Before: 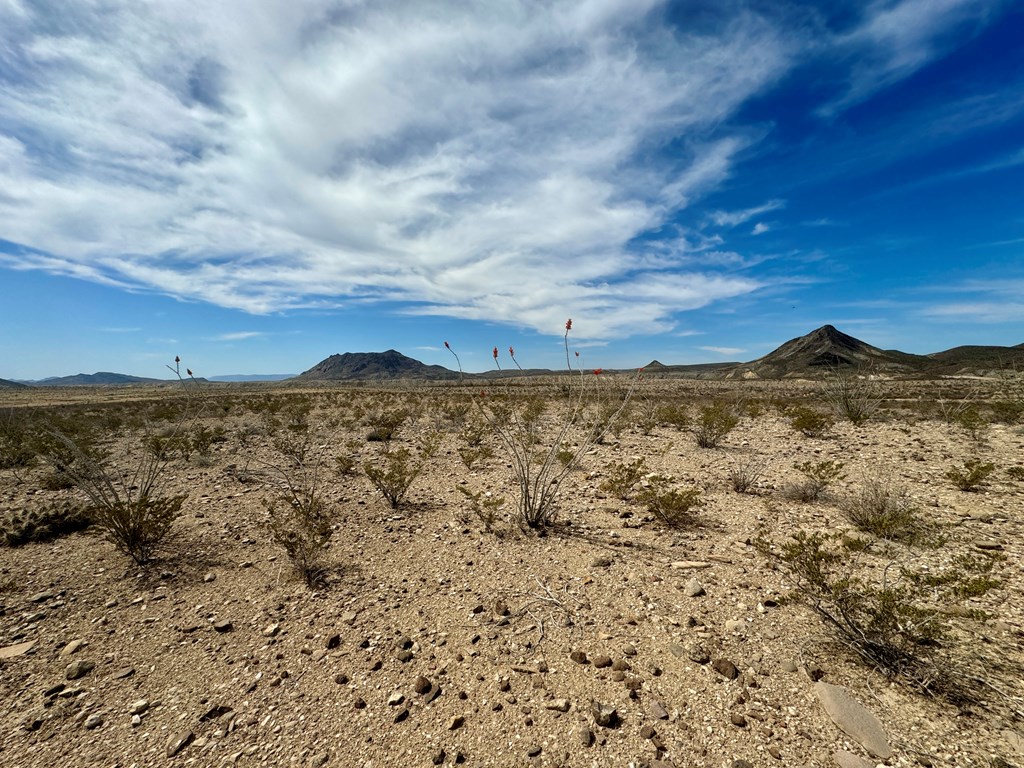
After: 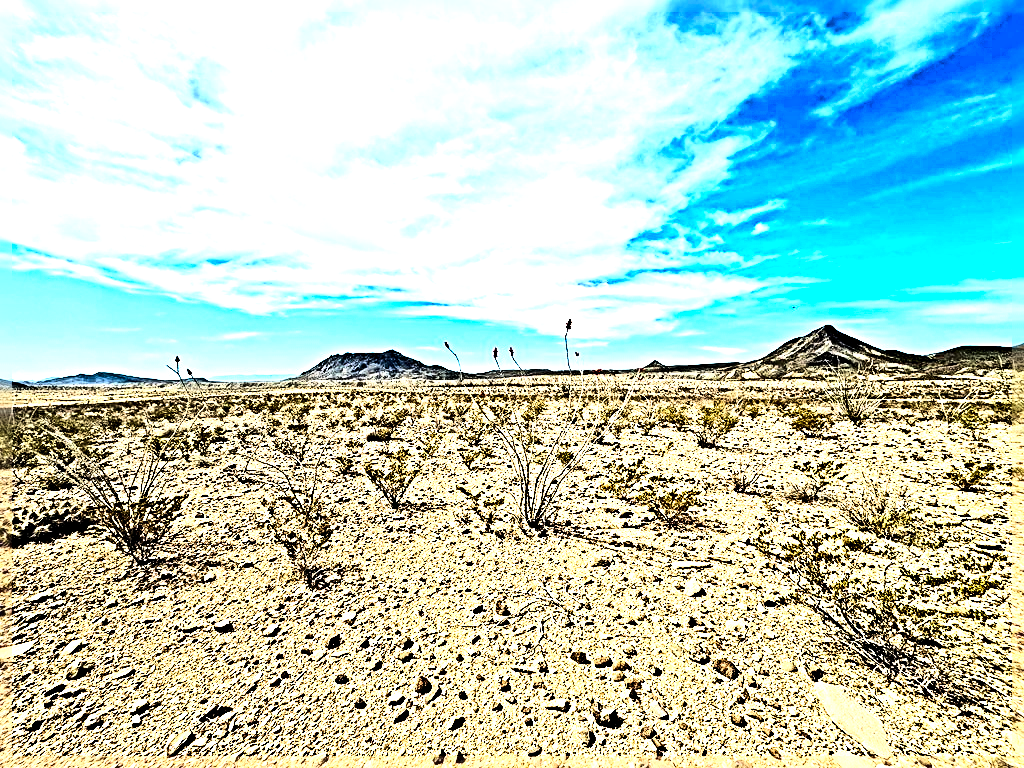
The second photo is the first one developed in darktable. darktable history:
color balance rgb: highlights gain › luminance 14.553%, perceptual saturation grading › global saturation 0.233%, perceptual brilliance grading › highlights 19.445%, perceptual brilliance grading › mid-tones 19.944%, perceptual brilliance grading › shadows -20.476%, global vibrance 20%
base curve: curves: ch0 [(0, 0) (0.028, 0.03) (0.121, 0.232) (0.46, 0.748) (0.859, 0.968) (1, 1)]
exposure: black level correction 0, exposure 1.553 EV, compensate highlight preservation false
sharpen: radius 6.288, amount 1.803, threshold 0.185
